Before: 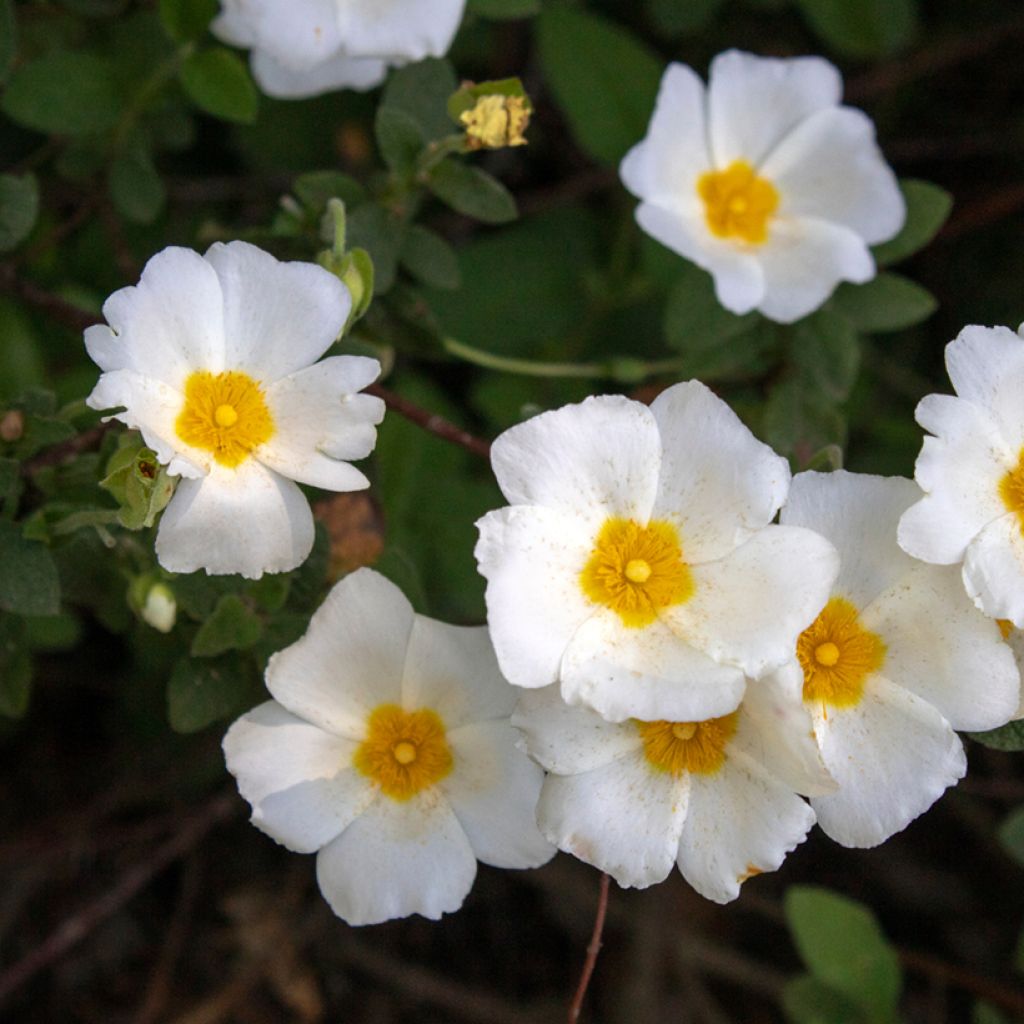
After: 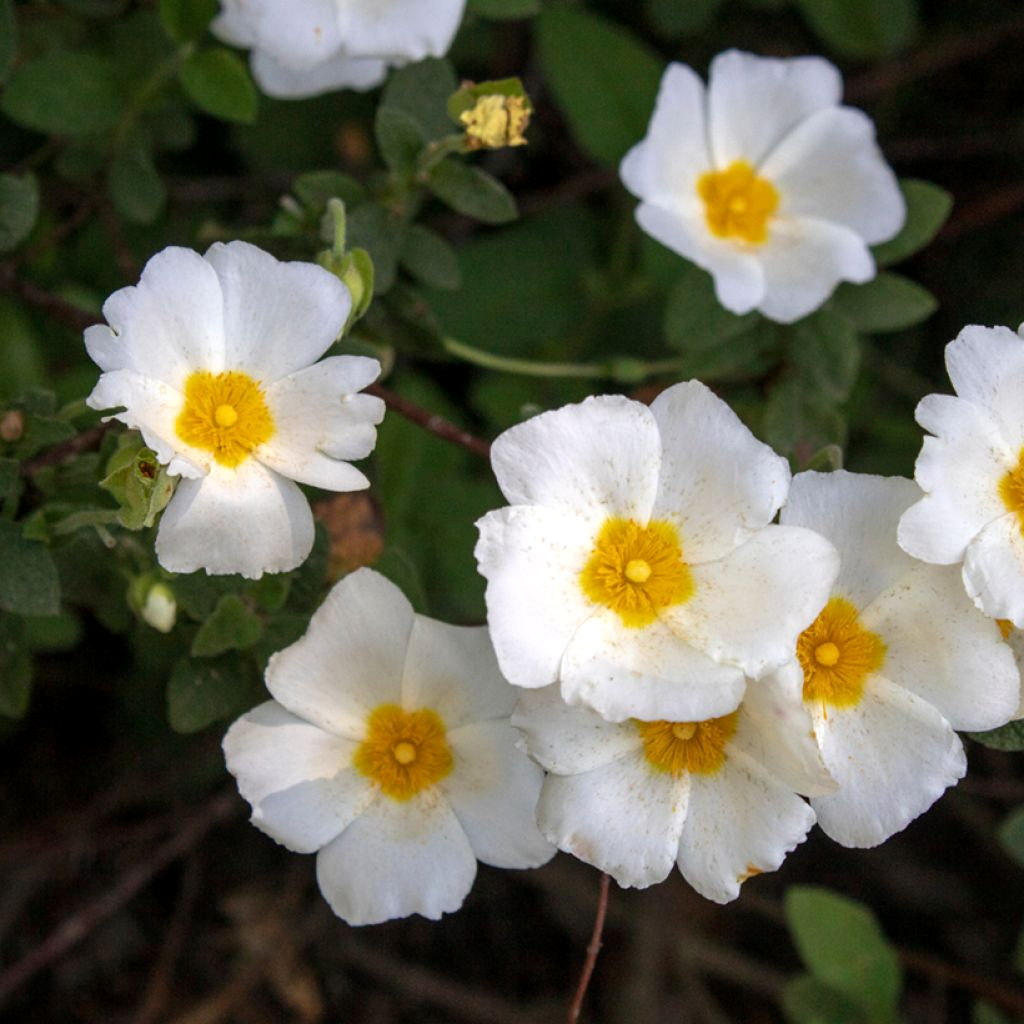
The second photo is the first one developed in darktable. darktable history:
local contrast: highlights 100%, shadows 97%, detail 119%, midtone range 0.2
